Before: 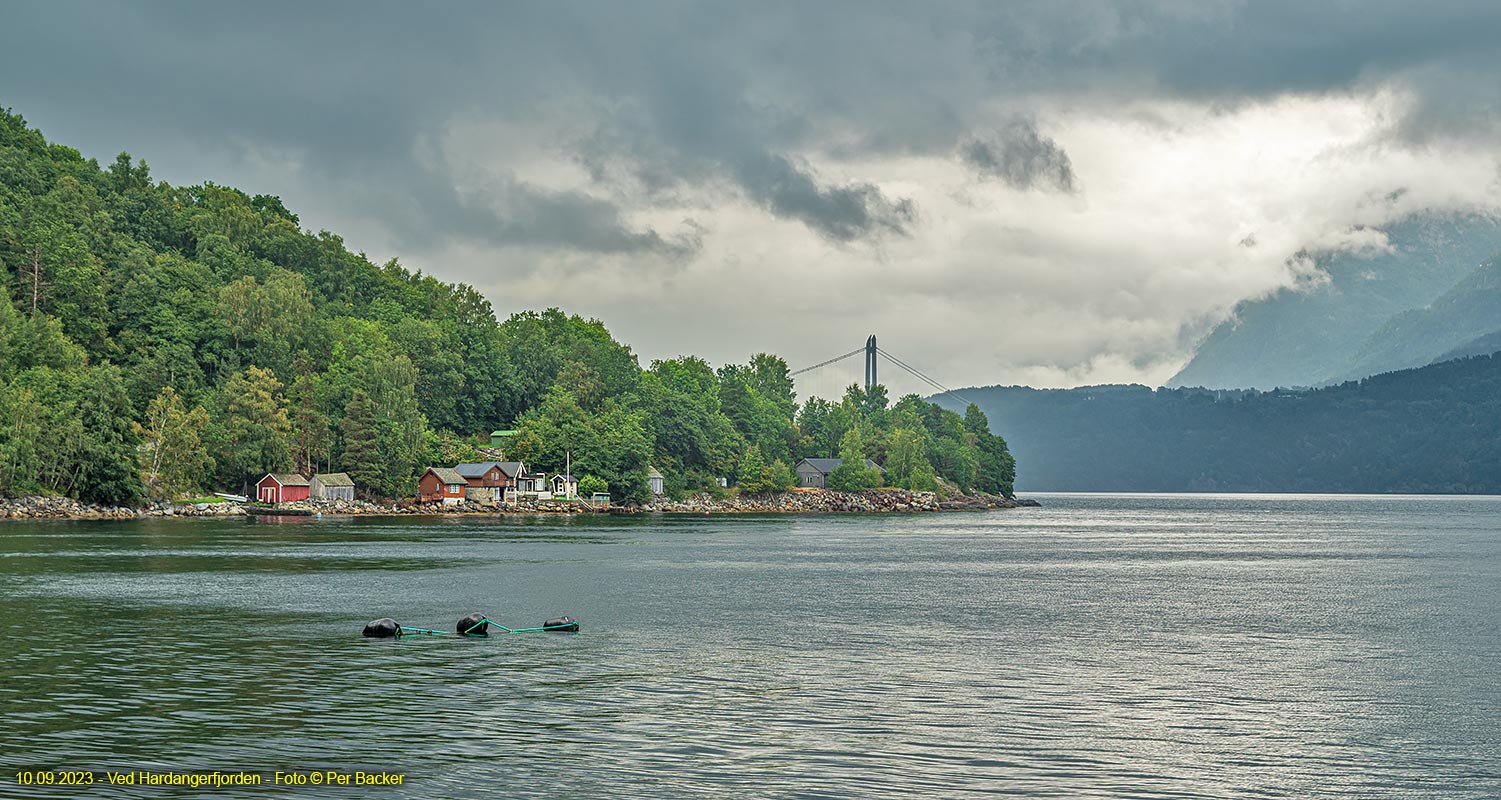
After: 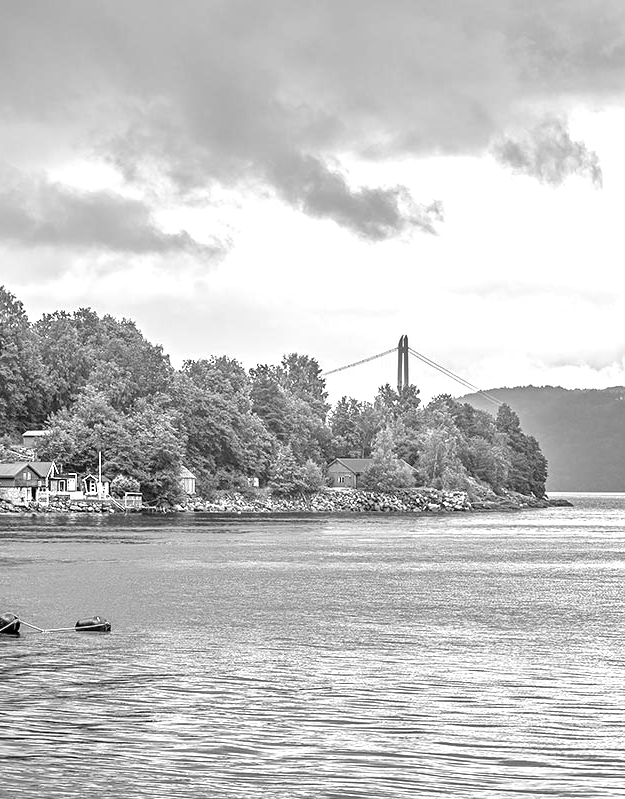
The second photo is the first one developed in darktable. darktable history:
crop: left 31.229%, right 27.105%
monochrome: a 26.22, b 42.67, size 0.8
exposure: black level correction 0.001, exposure 1.3 EV, compensate highlight preservation false
